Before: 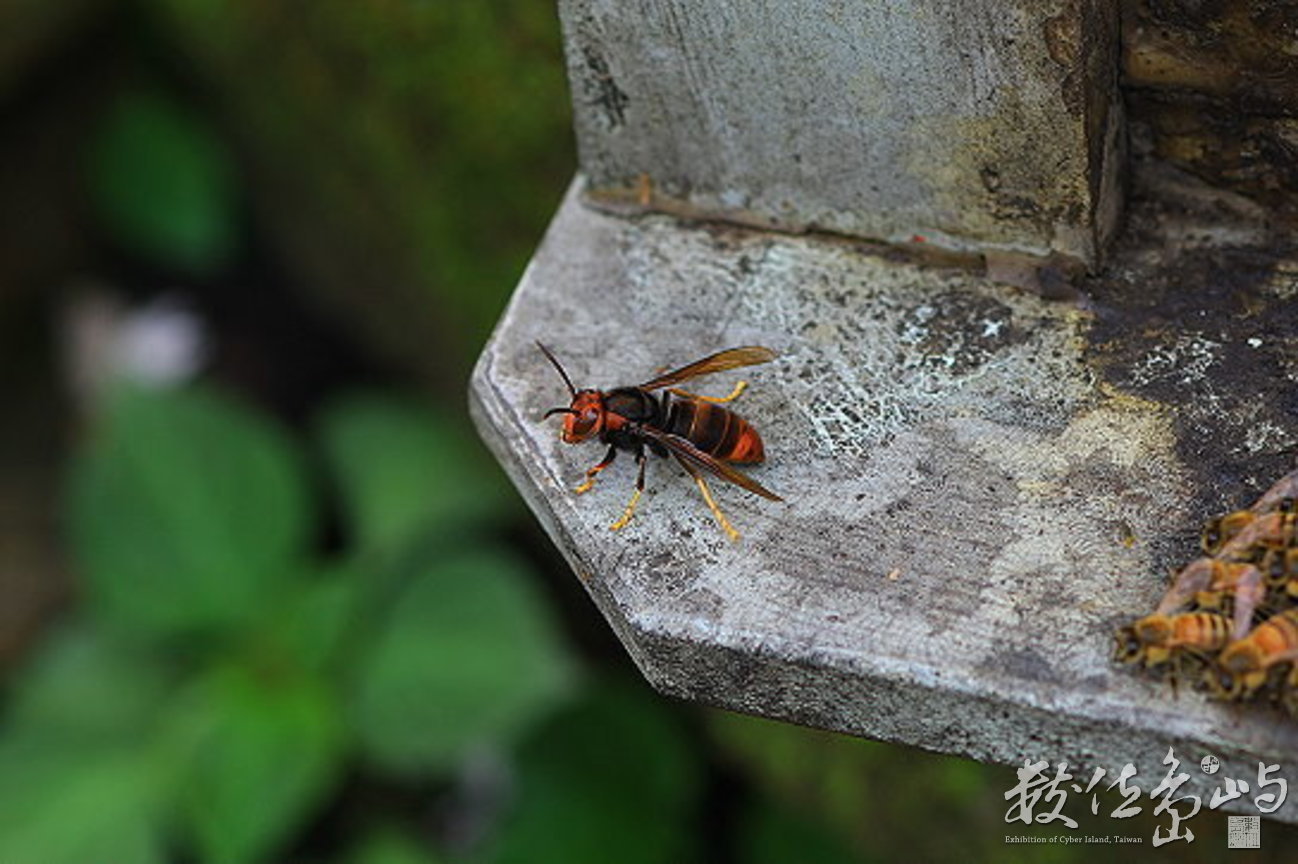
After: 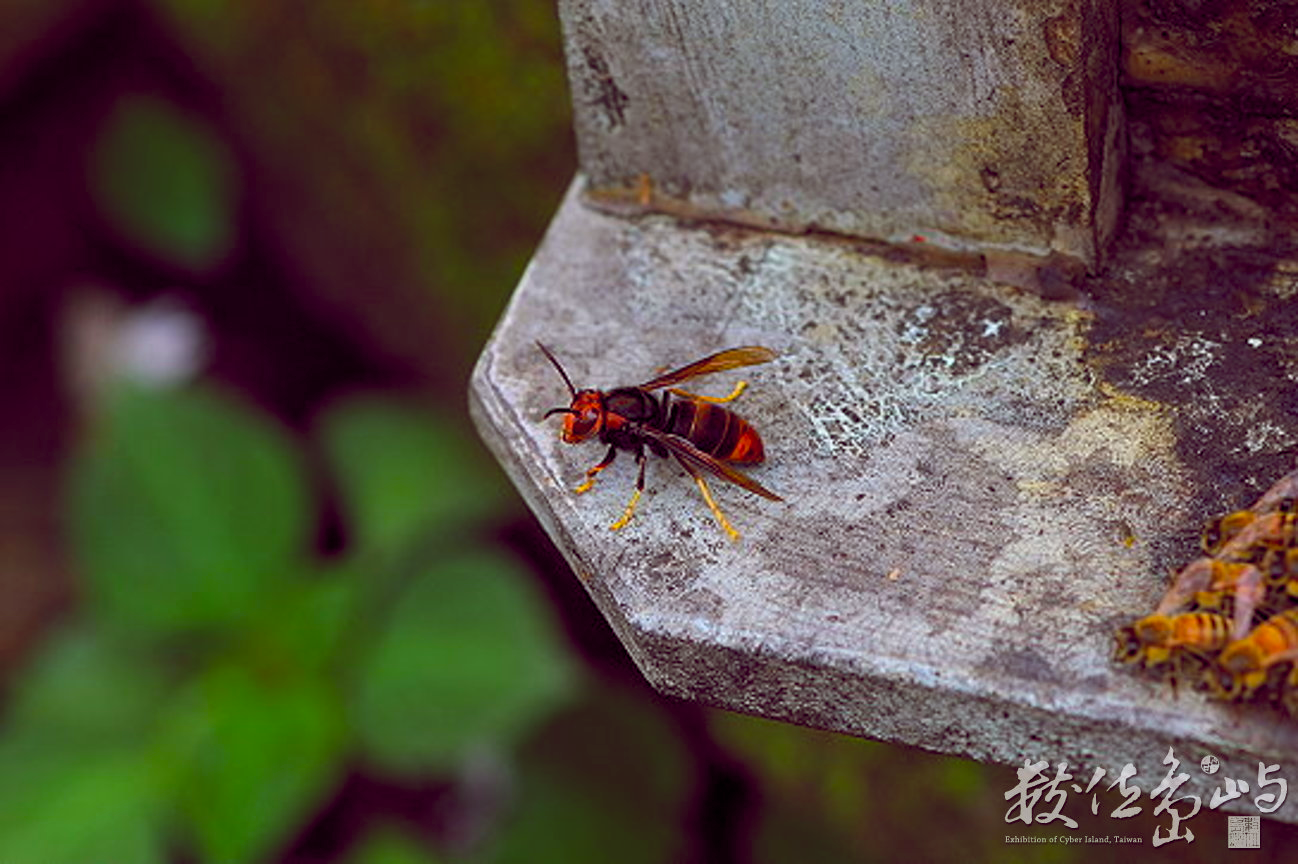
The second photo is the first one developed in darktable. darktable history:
color balance rgb: shadows lift › chroma 3.99%, shadows lift › hue 88.12°, global offset › chroma 0.286%, global offset › hue 318.26°, perceptual saturation grading › global saturation 39.918%
